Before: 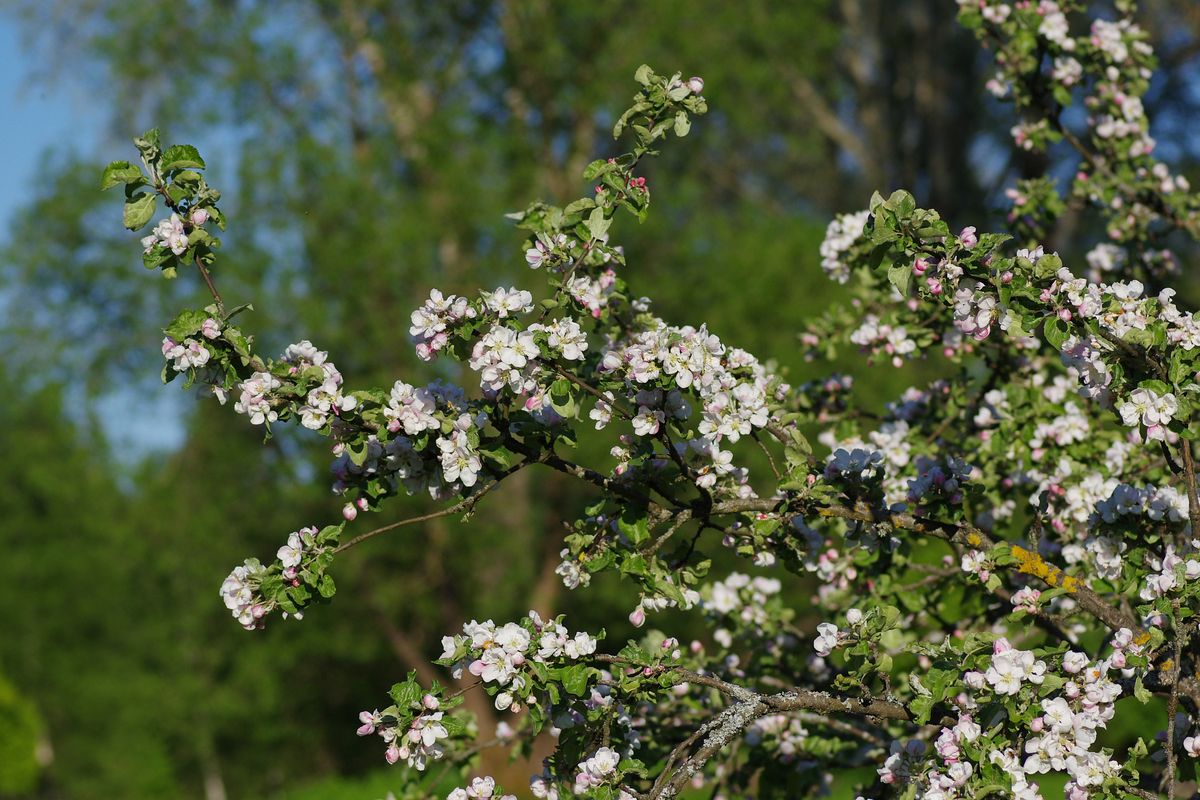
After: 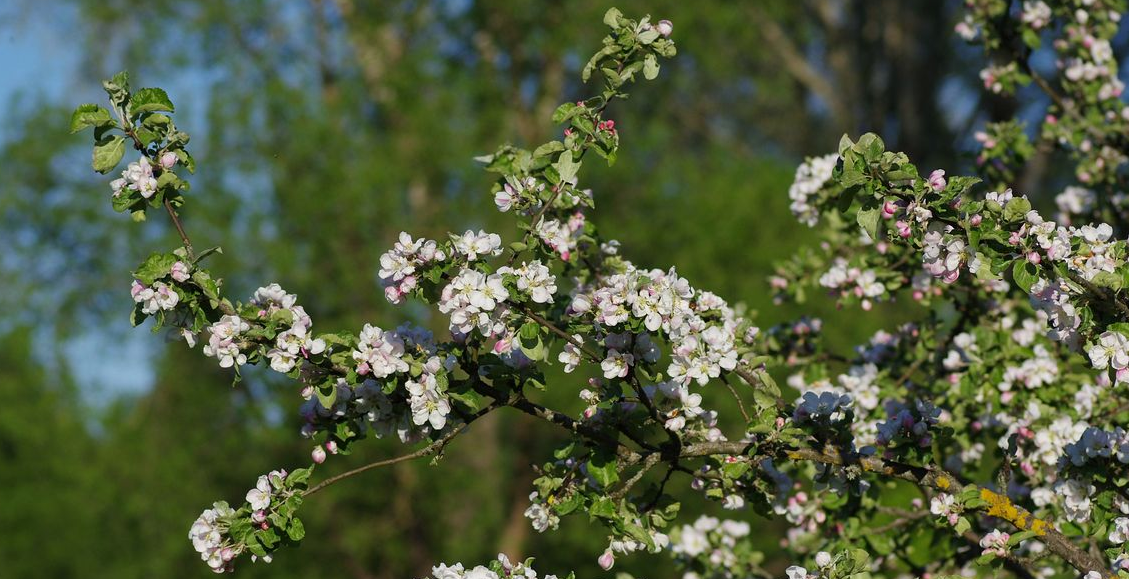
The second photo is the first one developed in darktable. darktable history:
crop: left 2.627%, top 7.16%, right 3.219%, bottom 20.357%
